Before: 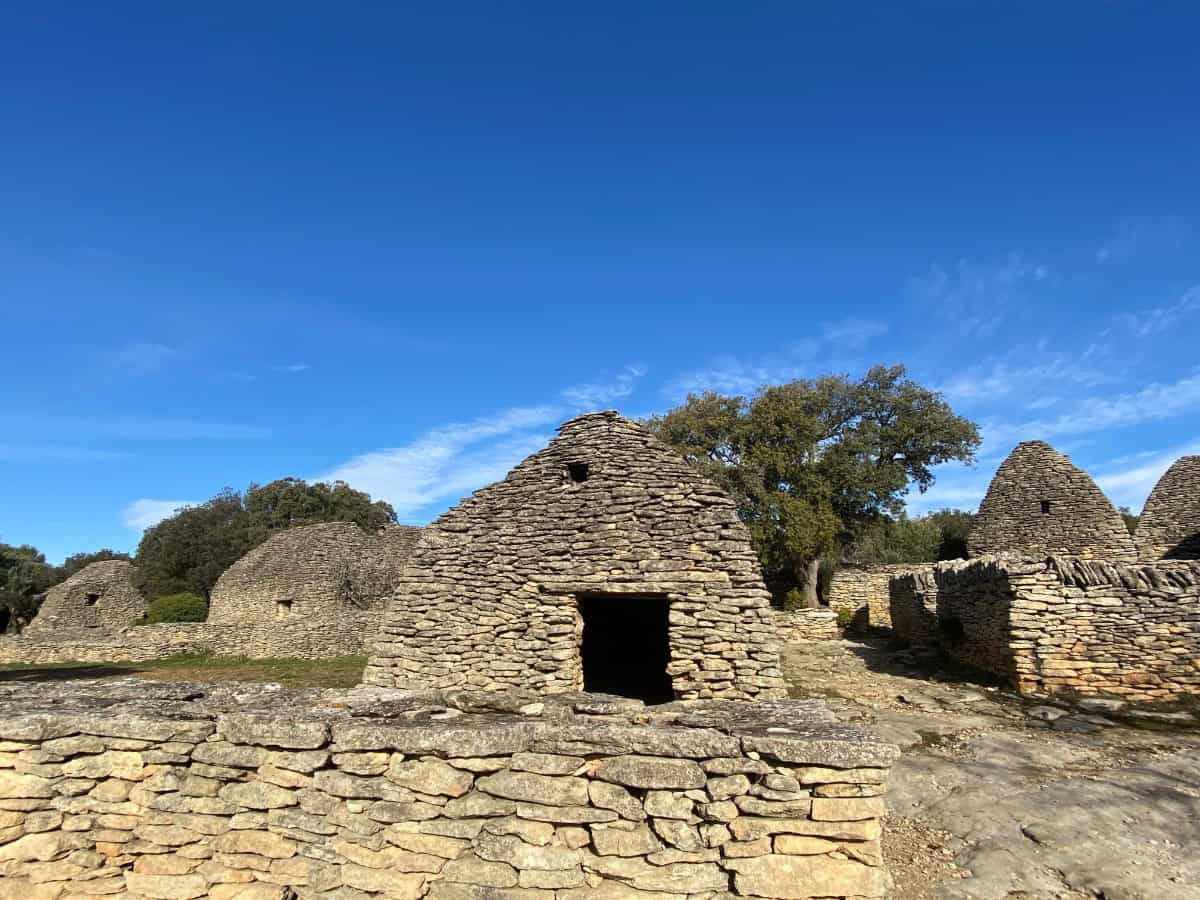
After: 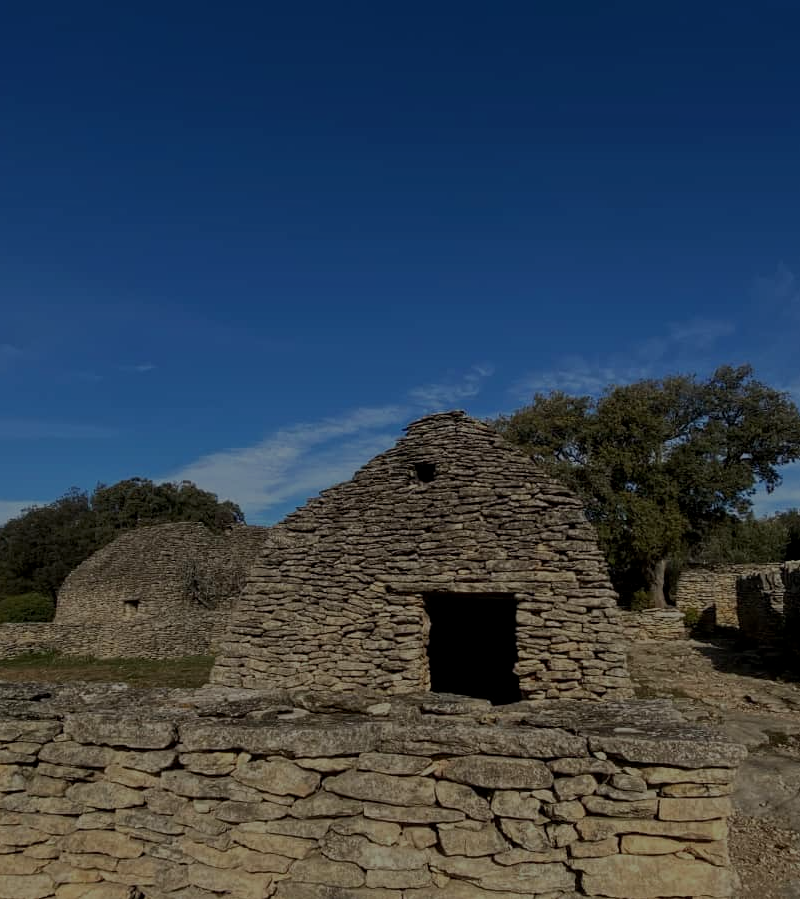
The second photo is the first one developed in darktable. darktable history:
crop and rotate: left 12.828%, right 20.426%
exposure: exposure -1.909 EV, compensate highlight preservation false
local contrast: highlights 103%, shadows 98%, detail 120%, midtone range 0.2
